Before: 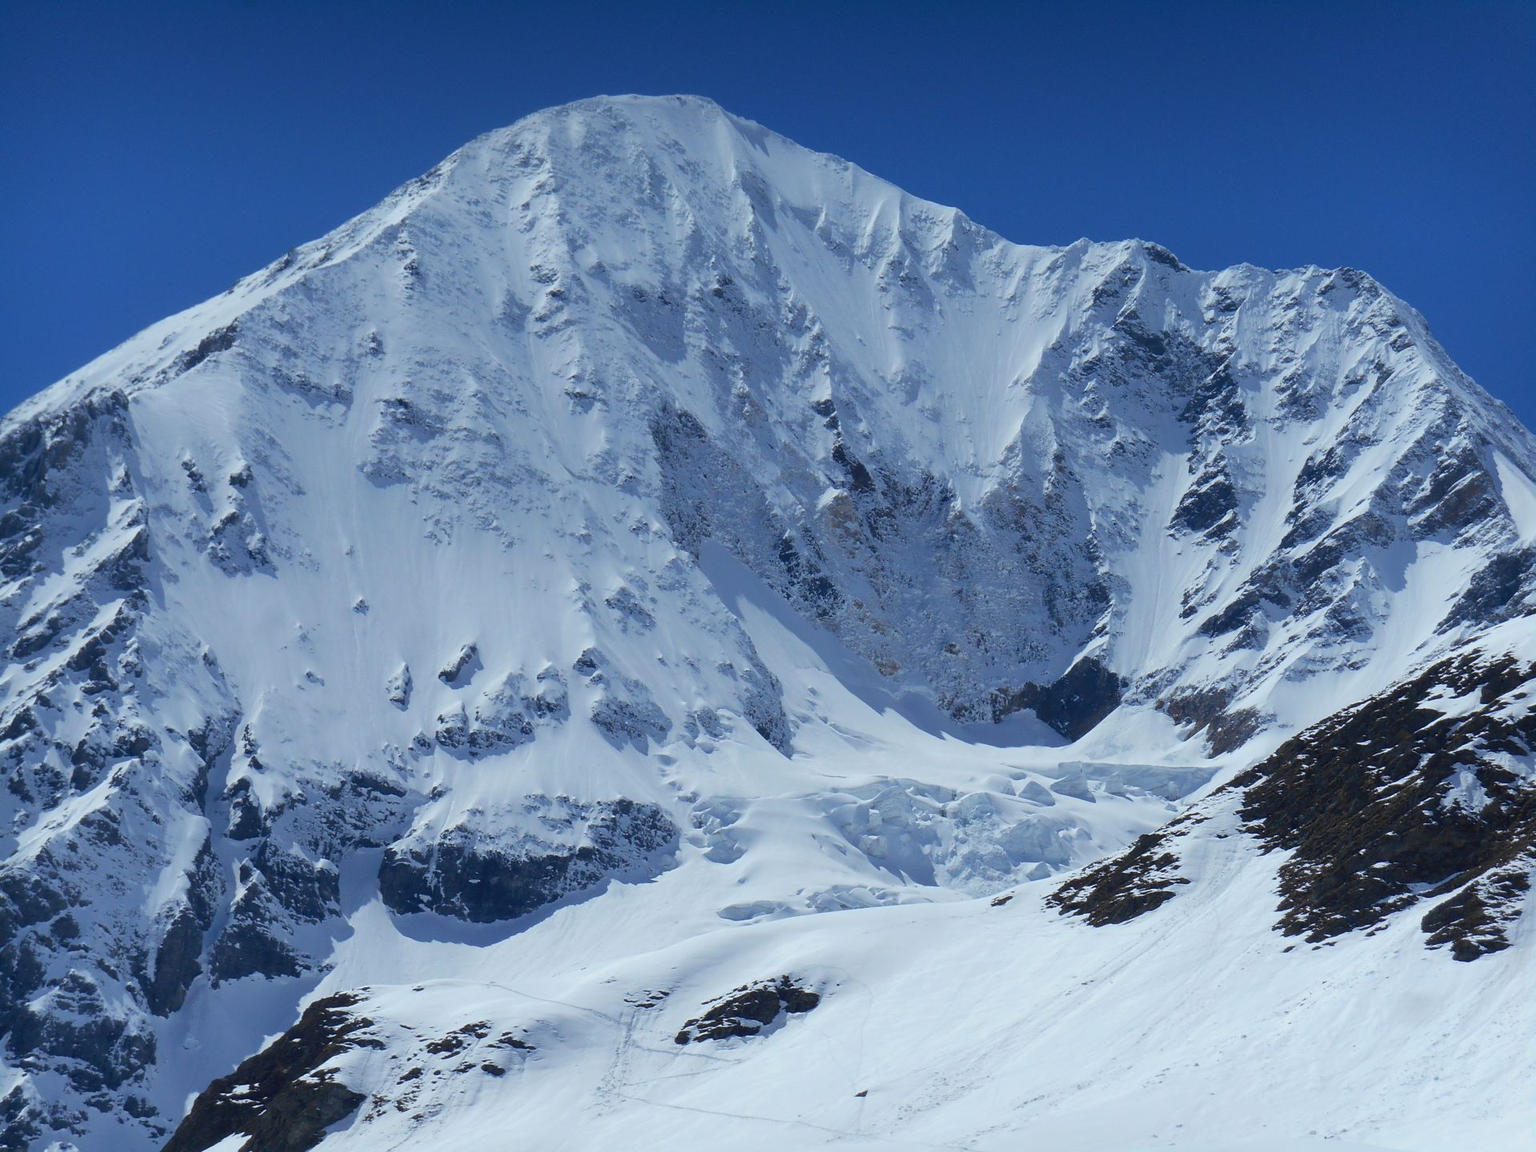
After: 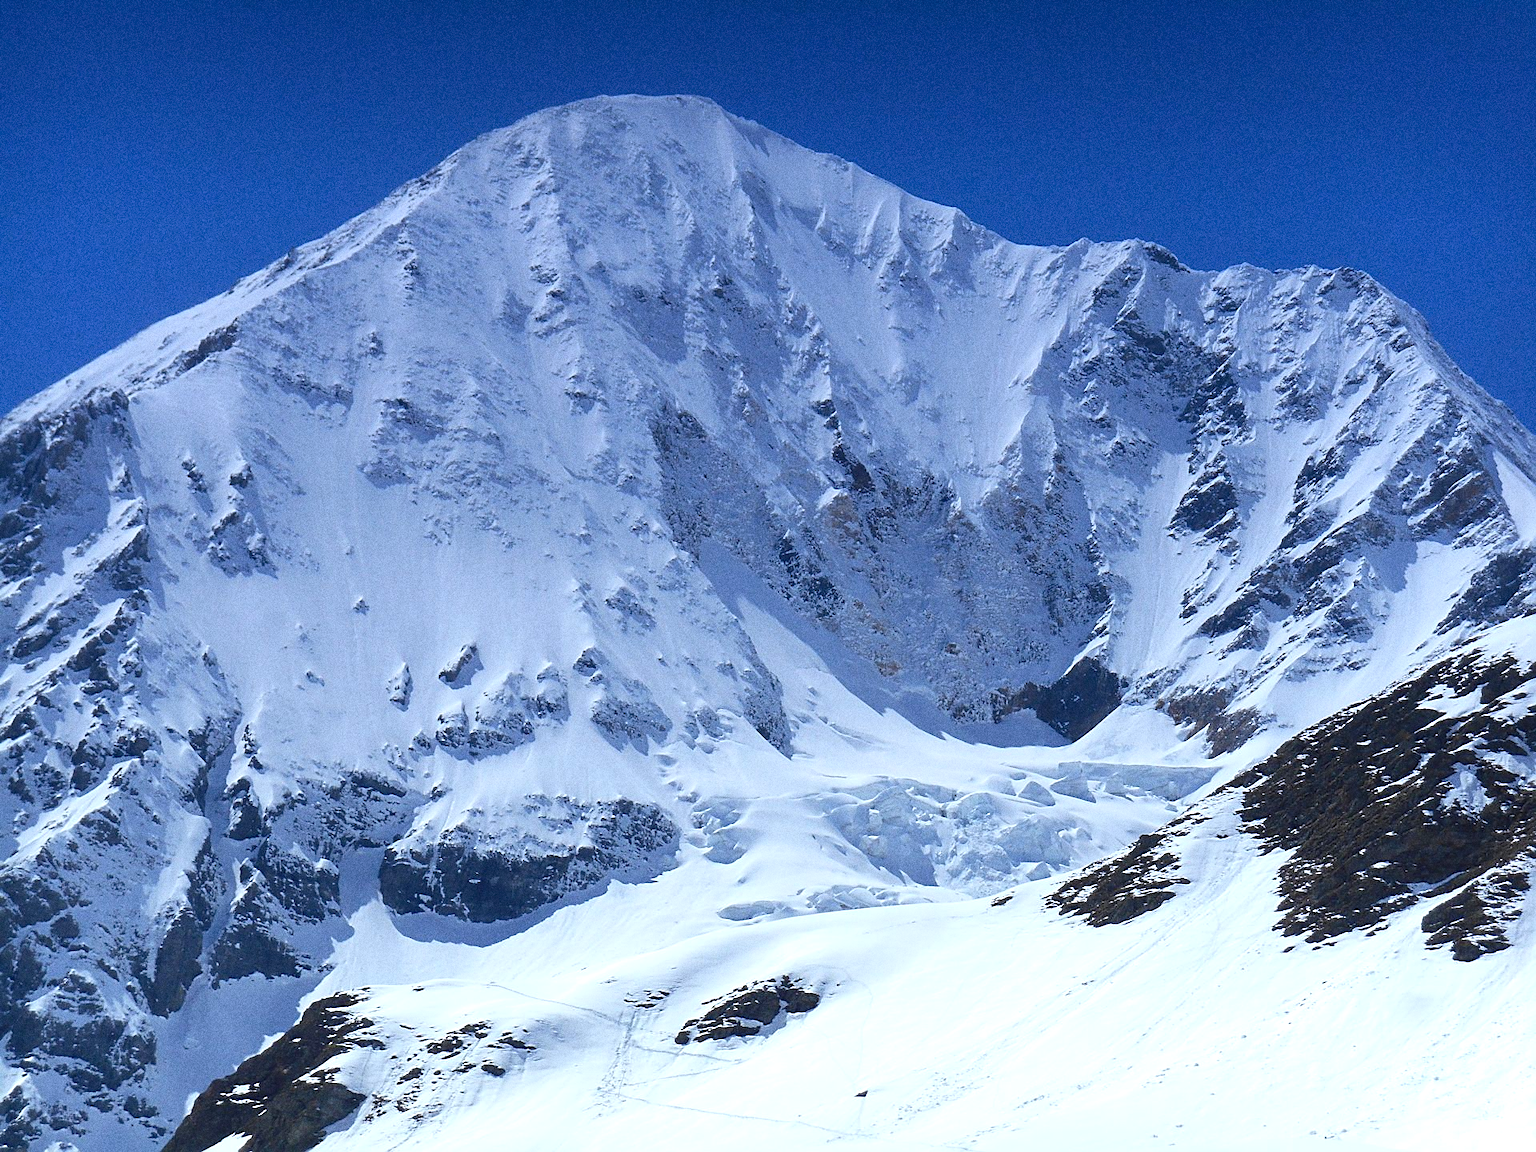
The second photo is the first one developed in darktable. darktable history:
exposure: black level correction 0, exposure 0.68 EV, compensate exposure bias true, compensate highlight preservation false
grain: coarseness 0.09 ISO, strength 40%
graduated density: hue 238.83°, saturation 50%
sharpen: on, module defaults
